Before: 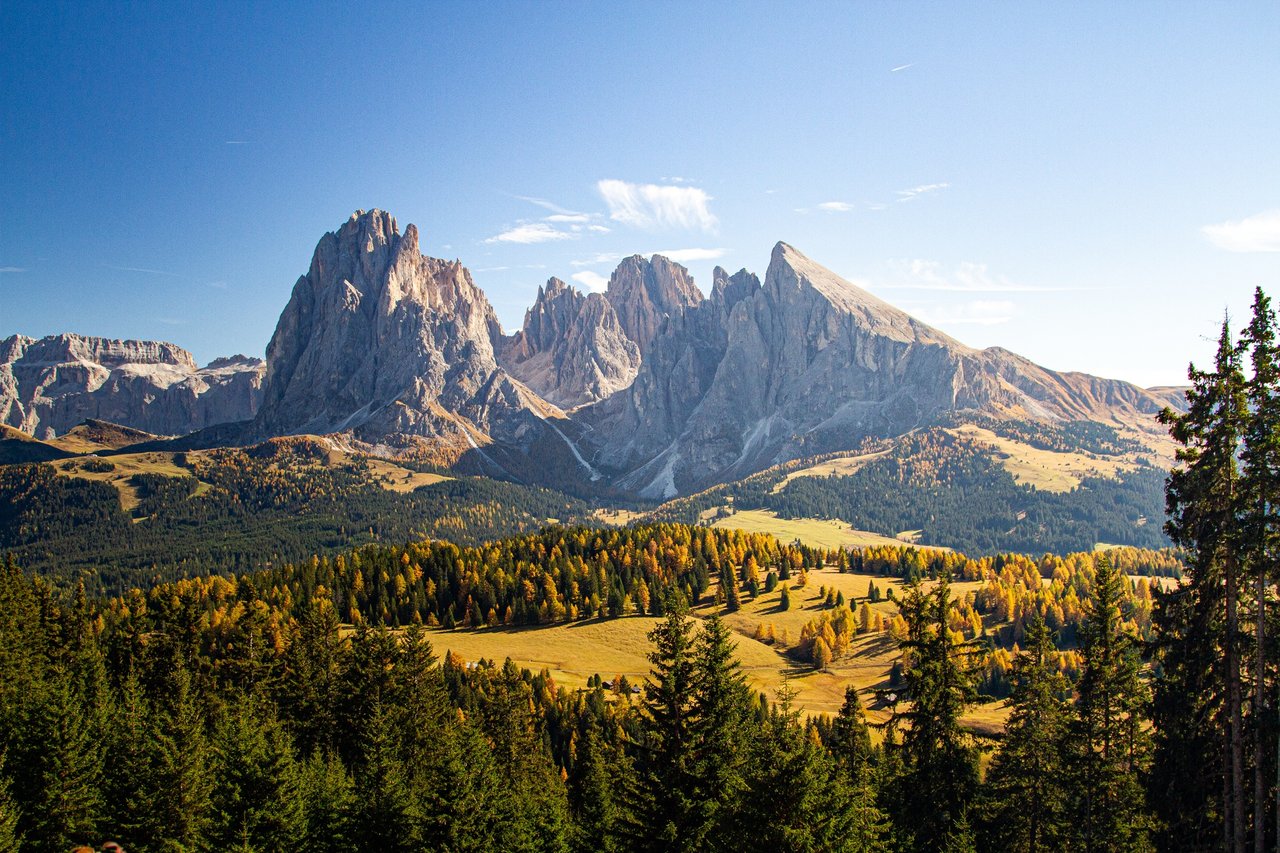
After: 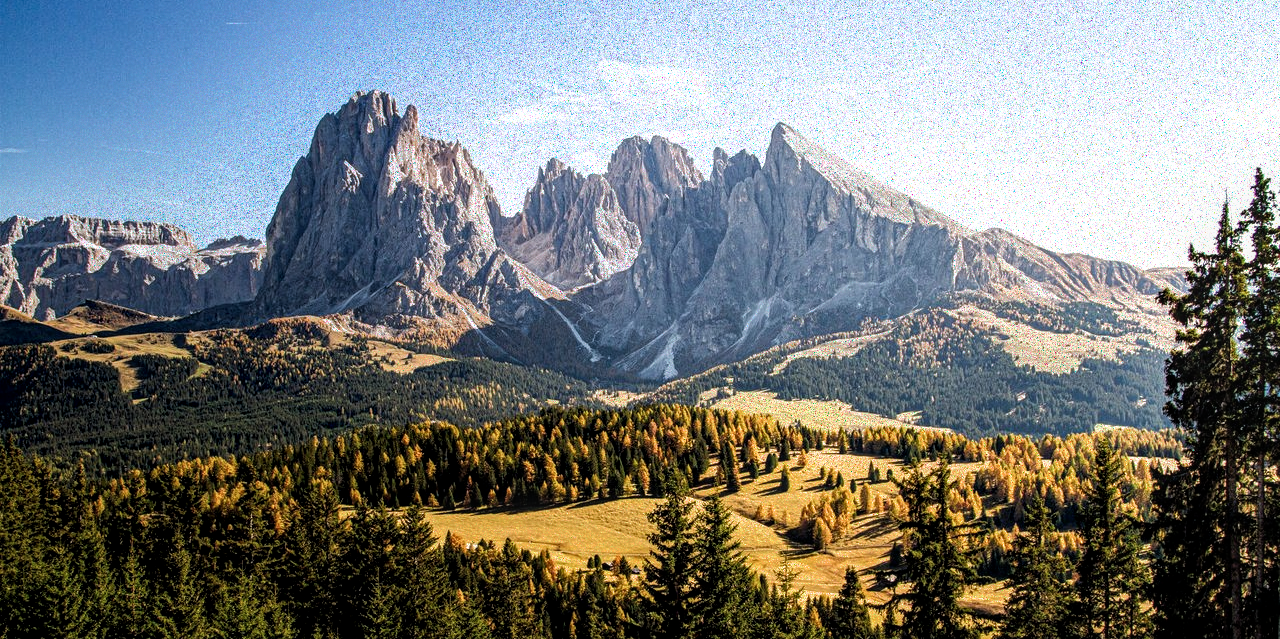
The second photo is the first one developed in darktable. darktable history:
local contrast: detail 130%
filmic rgb: black relative exposure -8.02 EV, white relative exposure 2.36 EV, threshold -0.318 EV, transition 3.19 EV, structure ↔ texture 99.43%, hardness 6.65, enable highlight reconstruction true
crop: top 13.979%, bottom 11.078%
